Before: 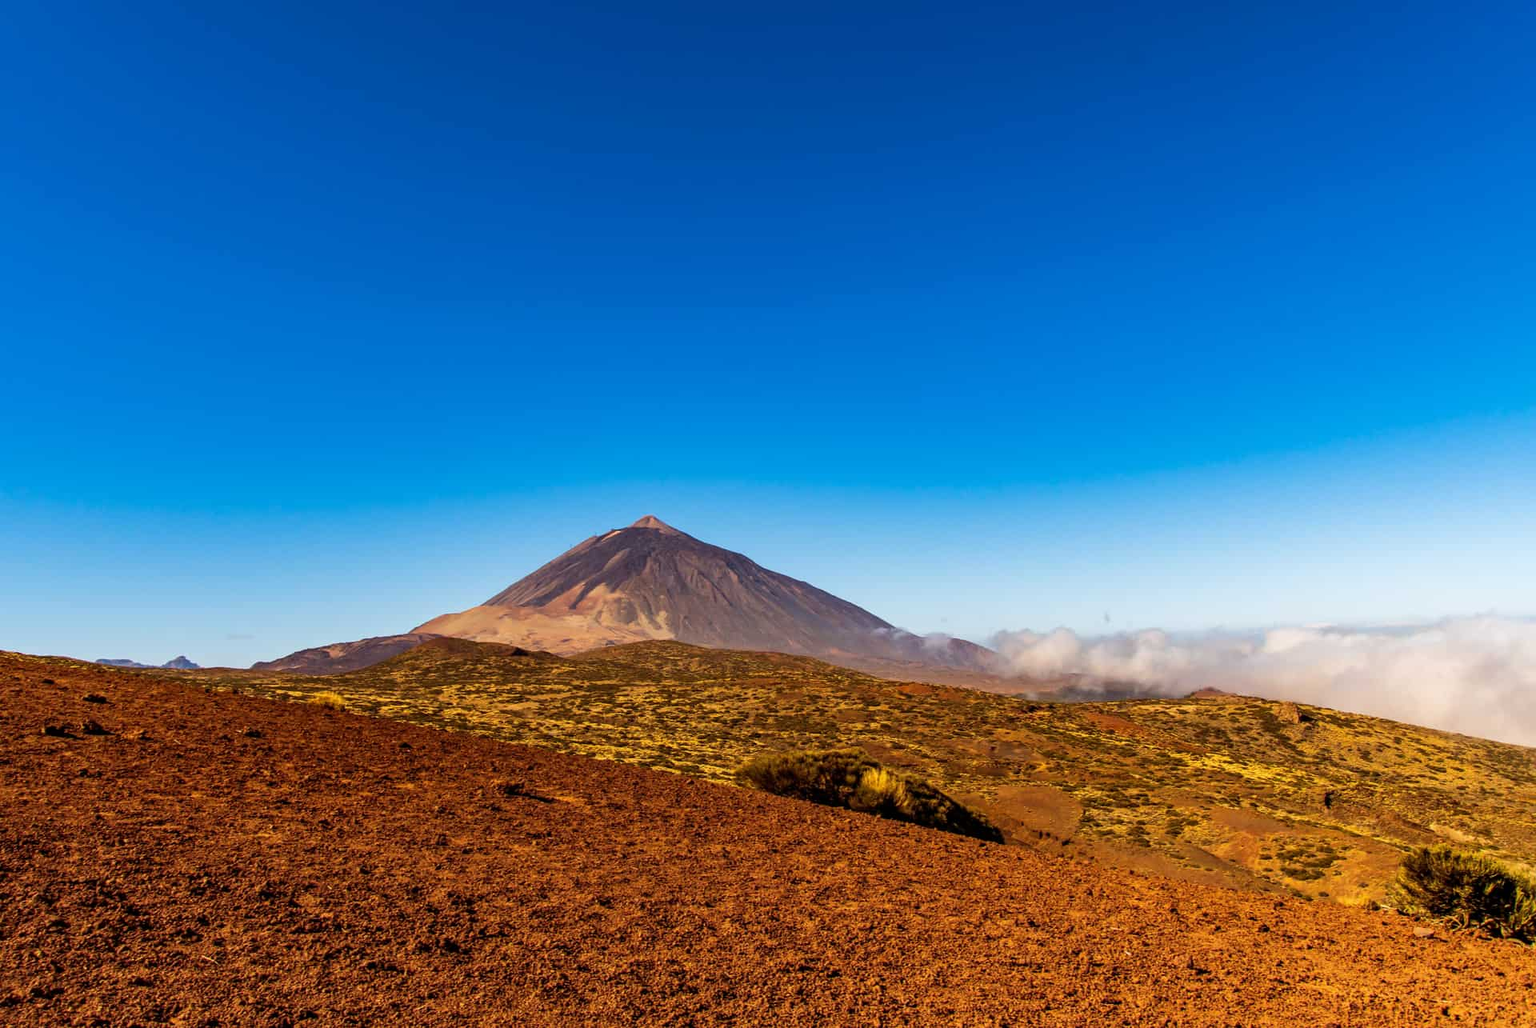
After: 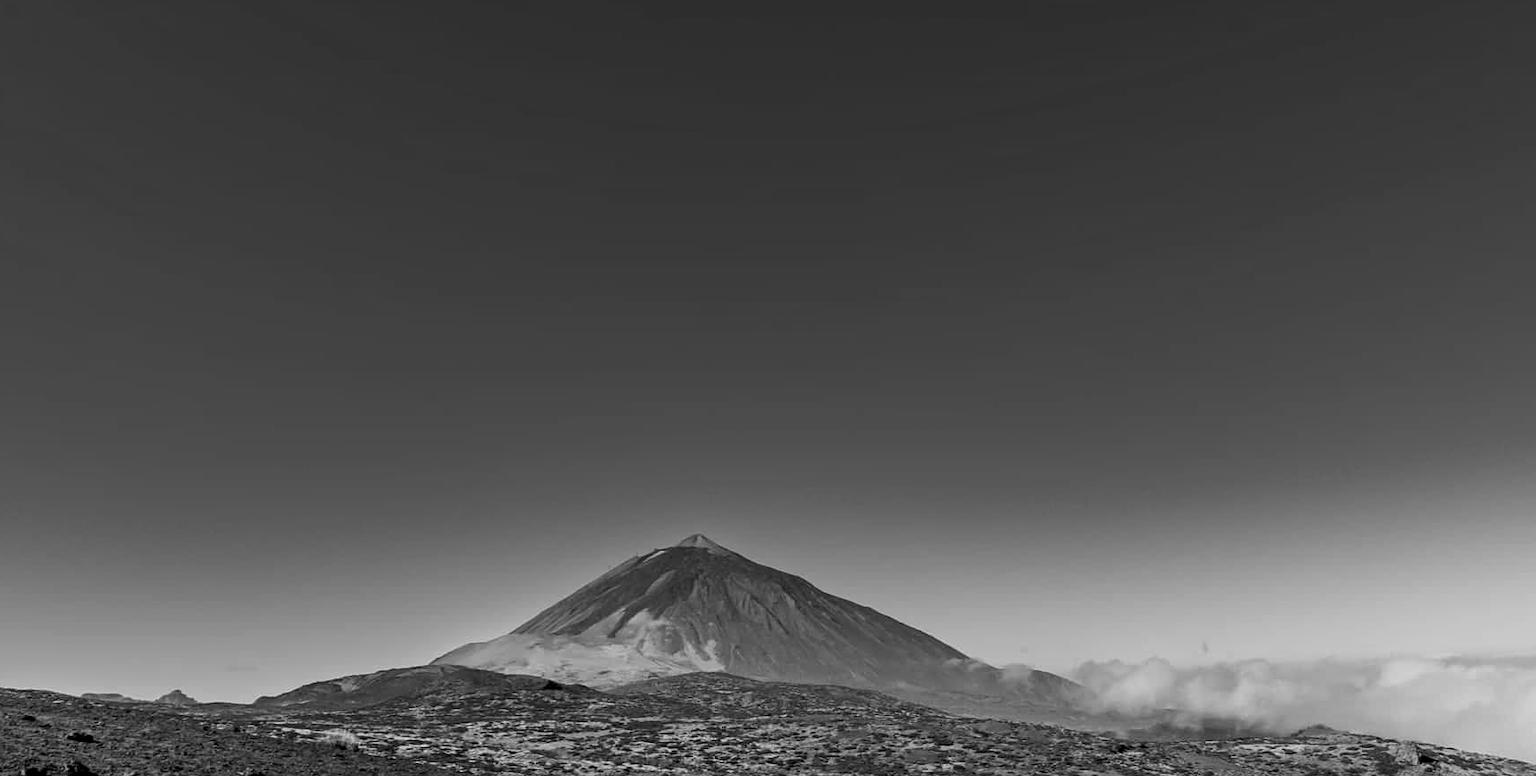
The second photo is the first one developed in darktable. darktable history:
exposure: black level correction 0.001, compensate highlight preservation false
white balance: emerald 1
sharpen: amount 0.2
crop: left 1.509%, top 3.452%, right 7.696%, bottom 28.452%
monochrome: a 26.22, b 42.67, size 0.8
color correction: highlights a* -20.08, highlights b* 9.8, shadows a* -20.4, shadows b* -10.76
